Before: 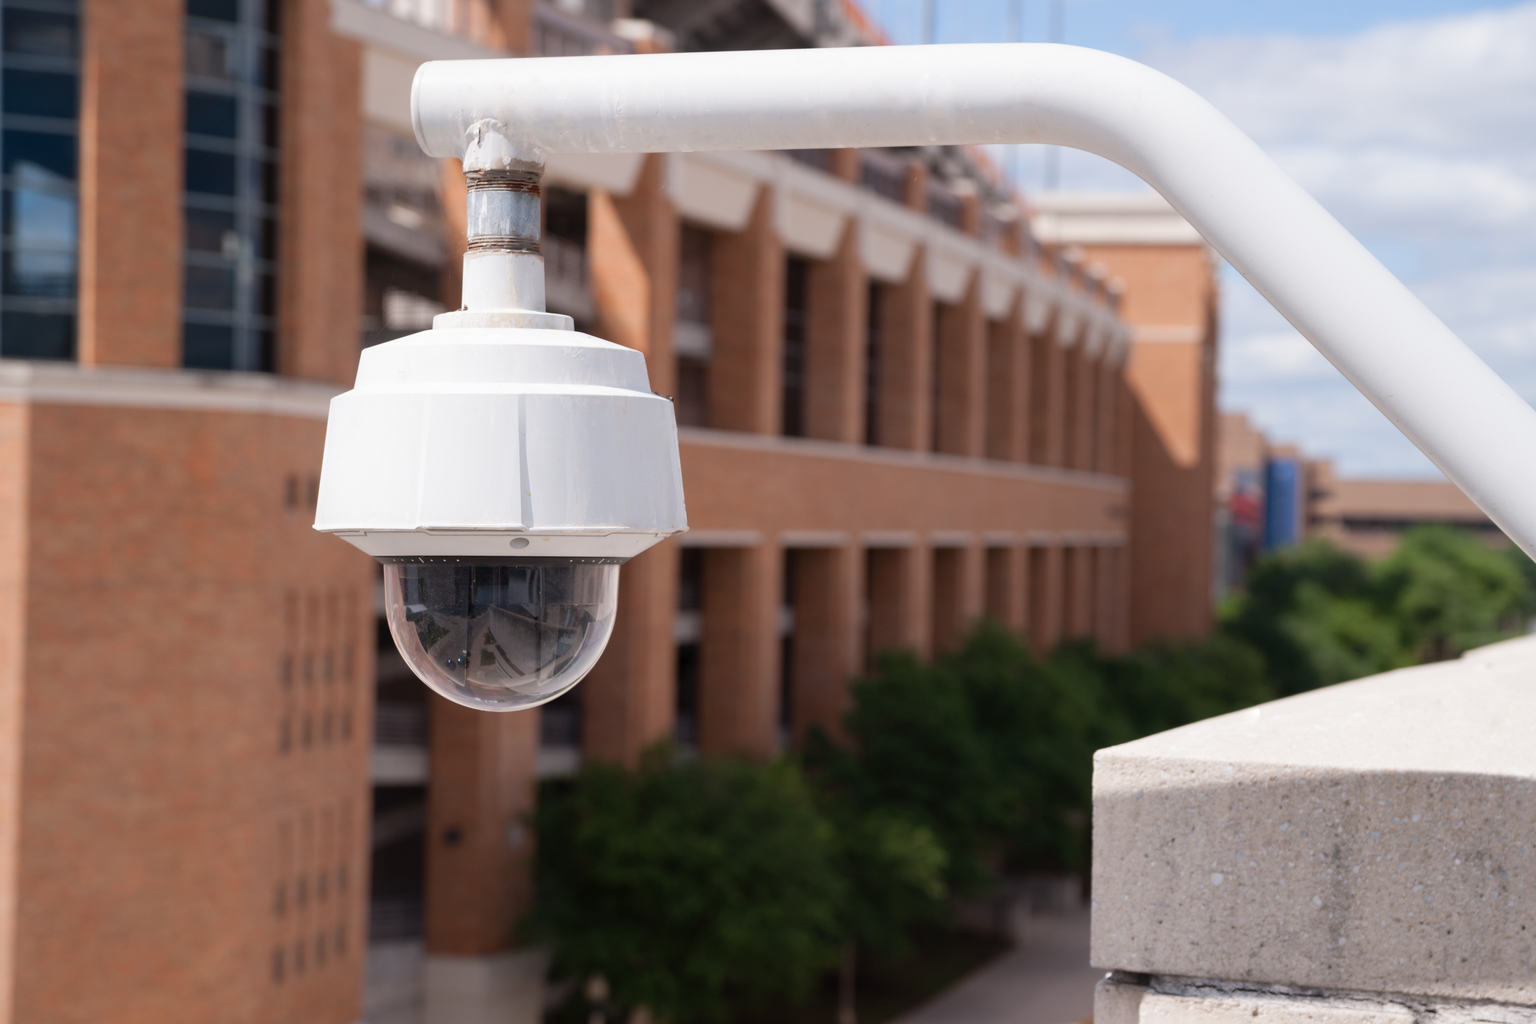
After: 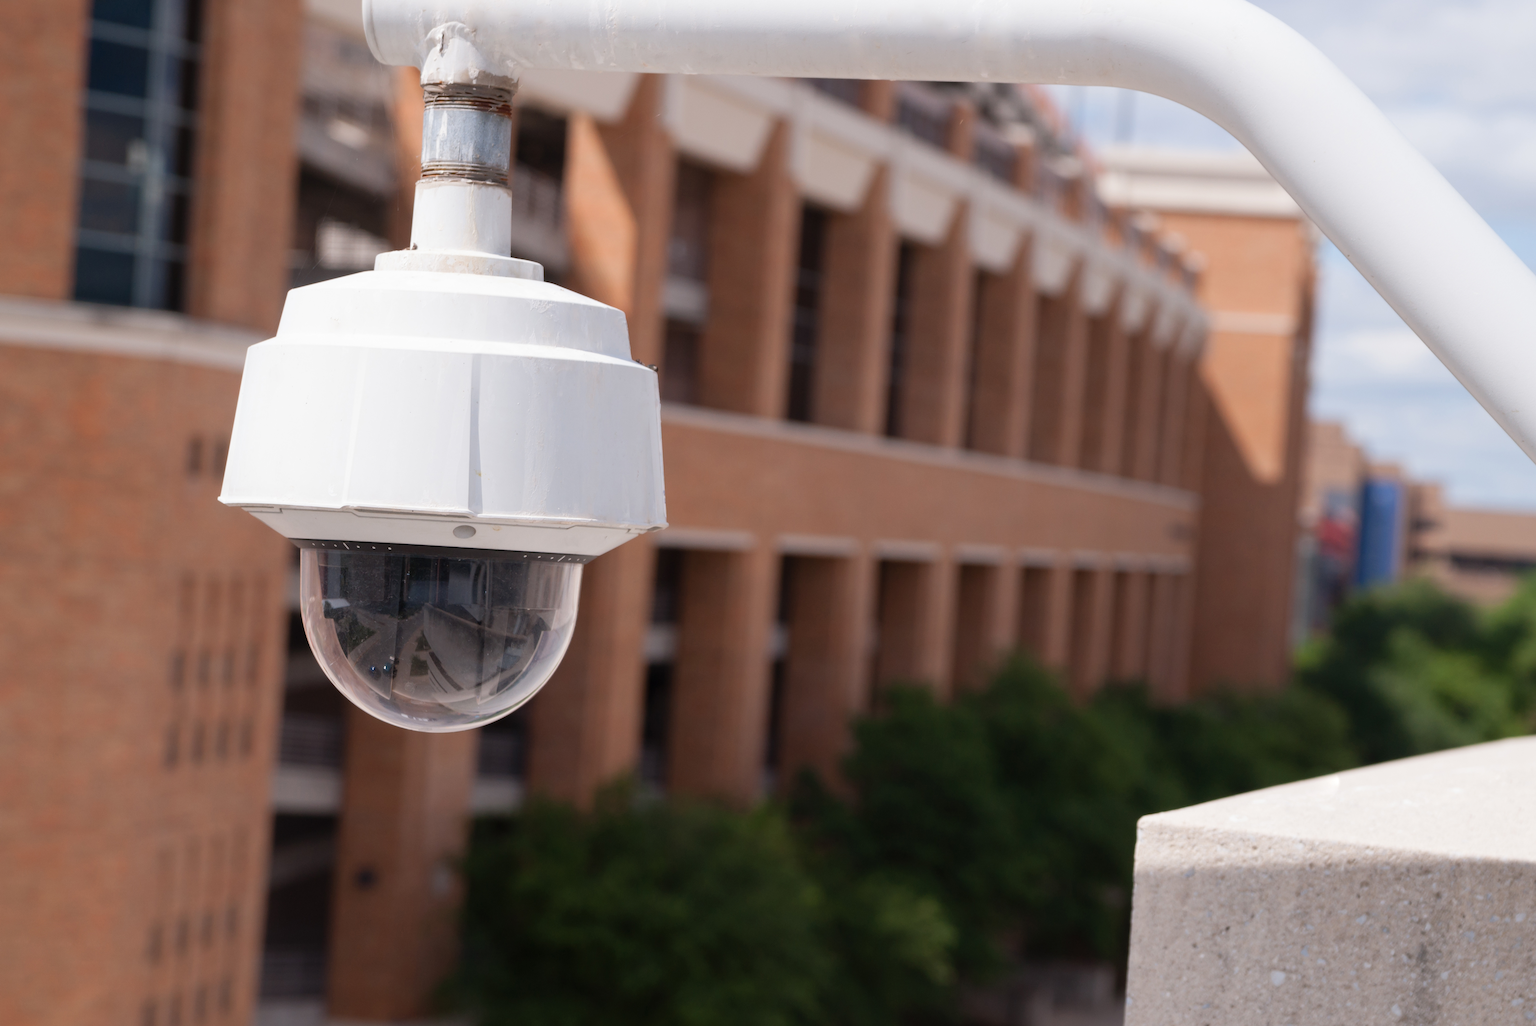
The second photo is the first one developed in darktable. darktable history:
crop and rotate: angle -3.05°, left 5.283%, top 5.197%, right 4.701%, bottom 4.548%
